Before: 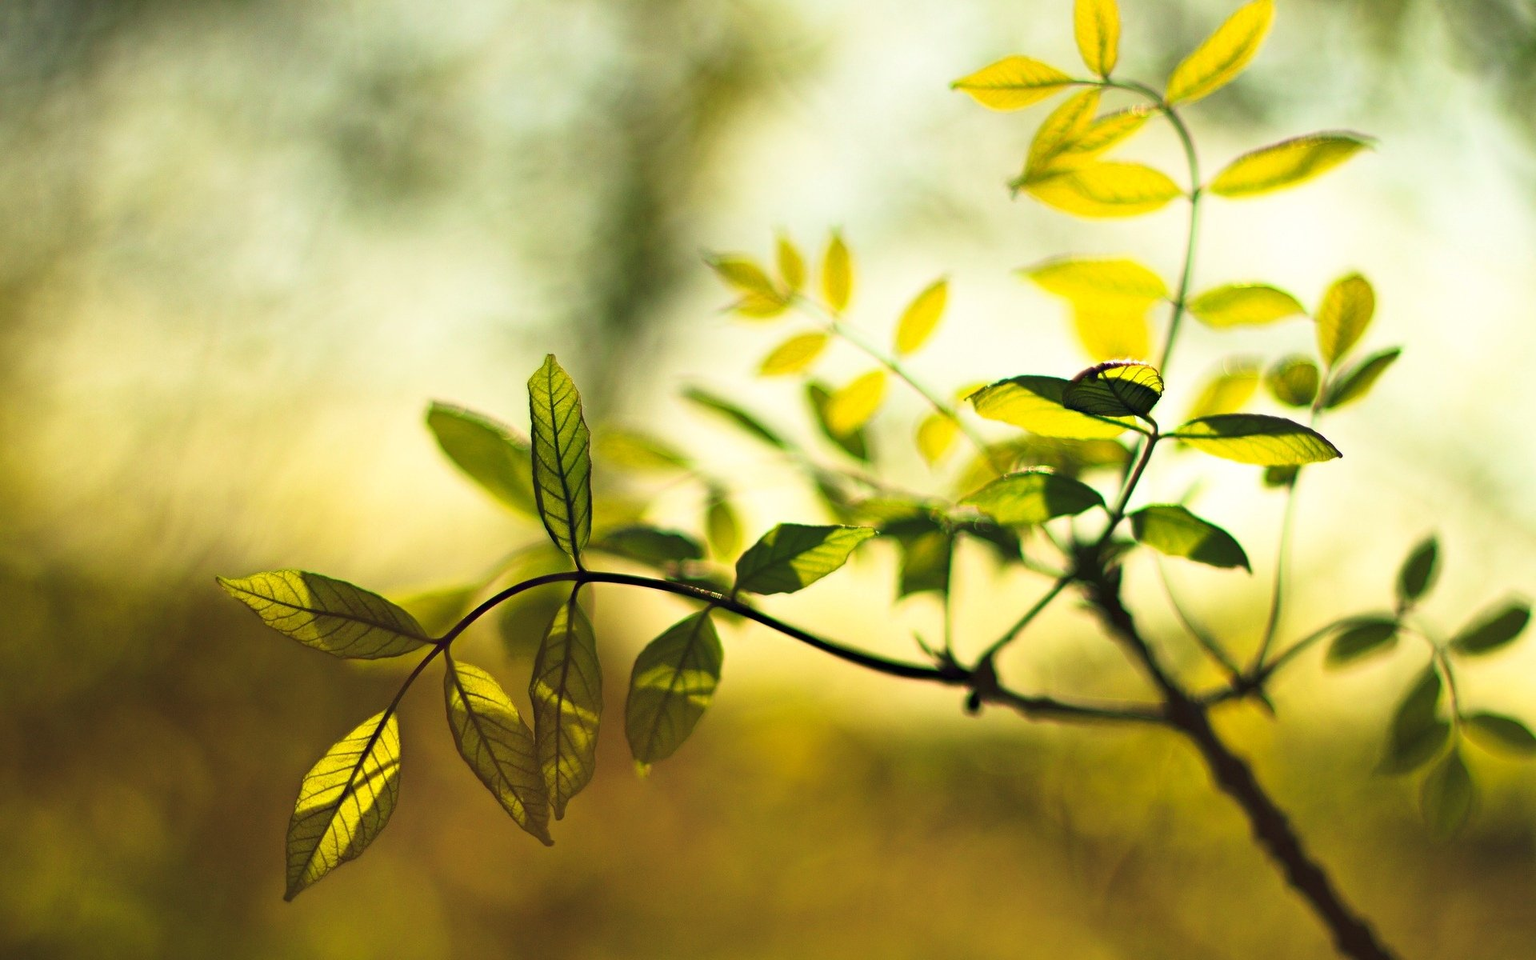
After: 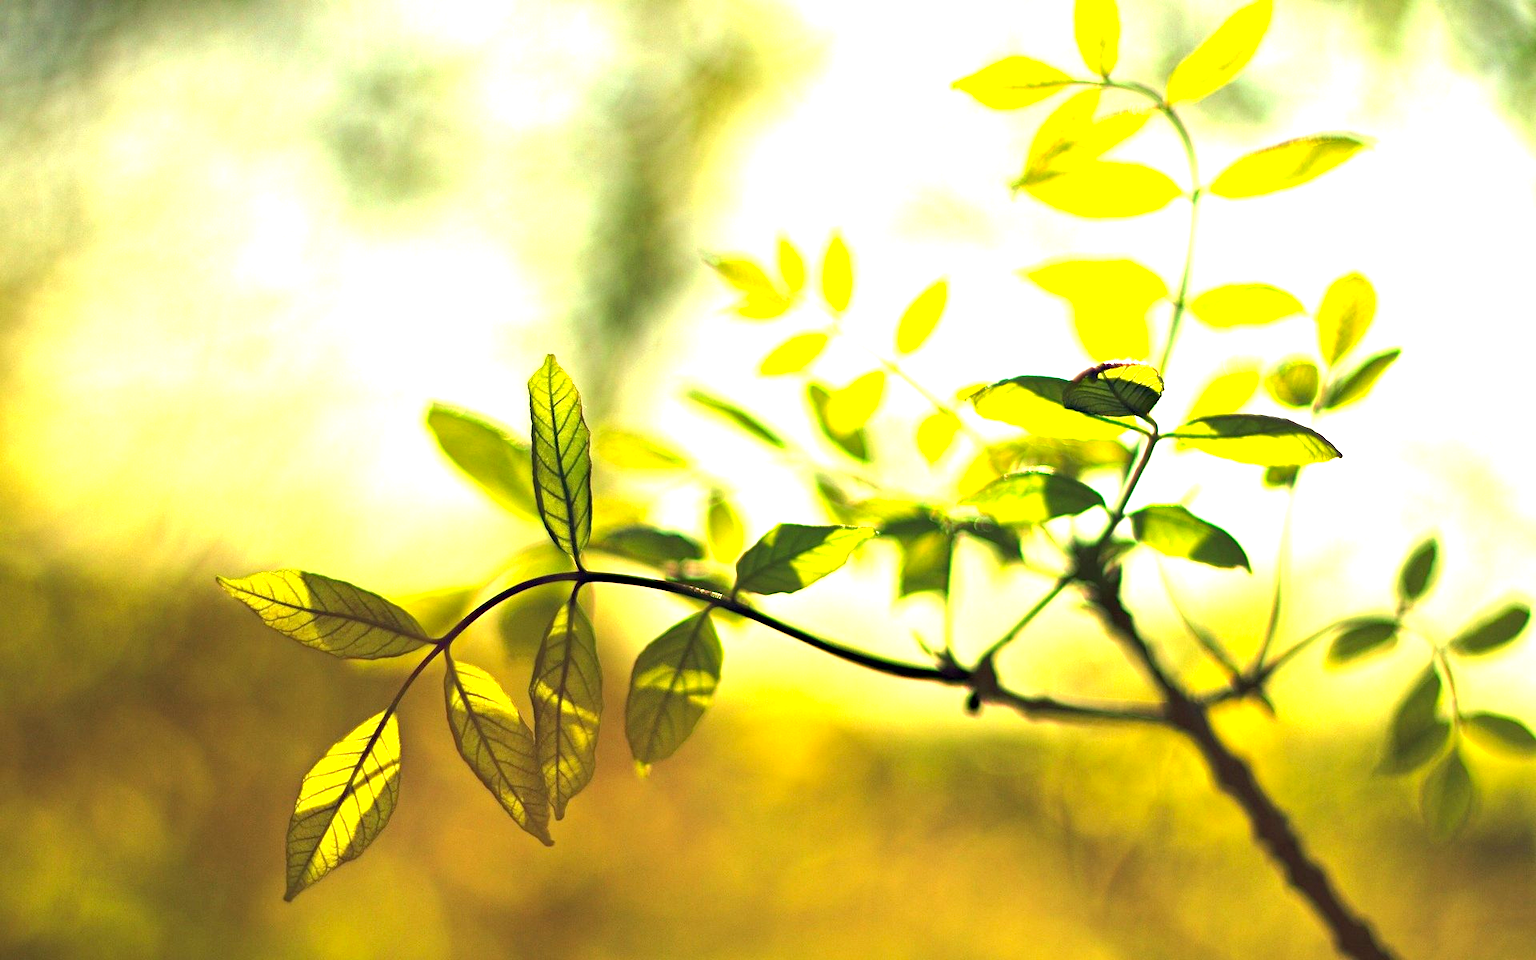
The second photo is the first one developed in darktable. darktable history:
exposure: black level correction 0, exposure 1.282 EV, compensate exposure bias true, compensate highlight preservation false
haze removal: compatibility mode true, adaptive false
